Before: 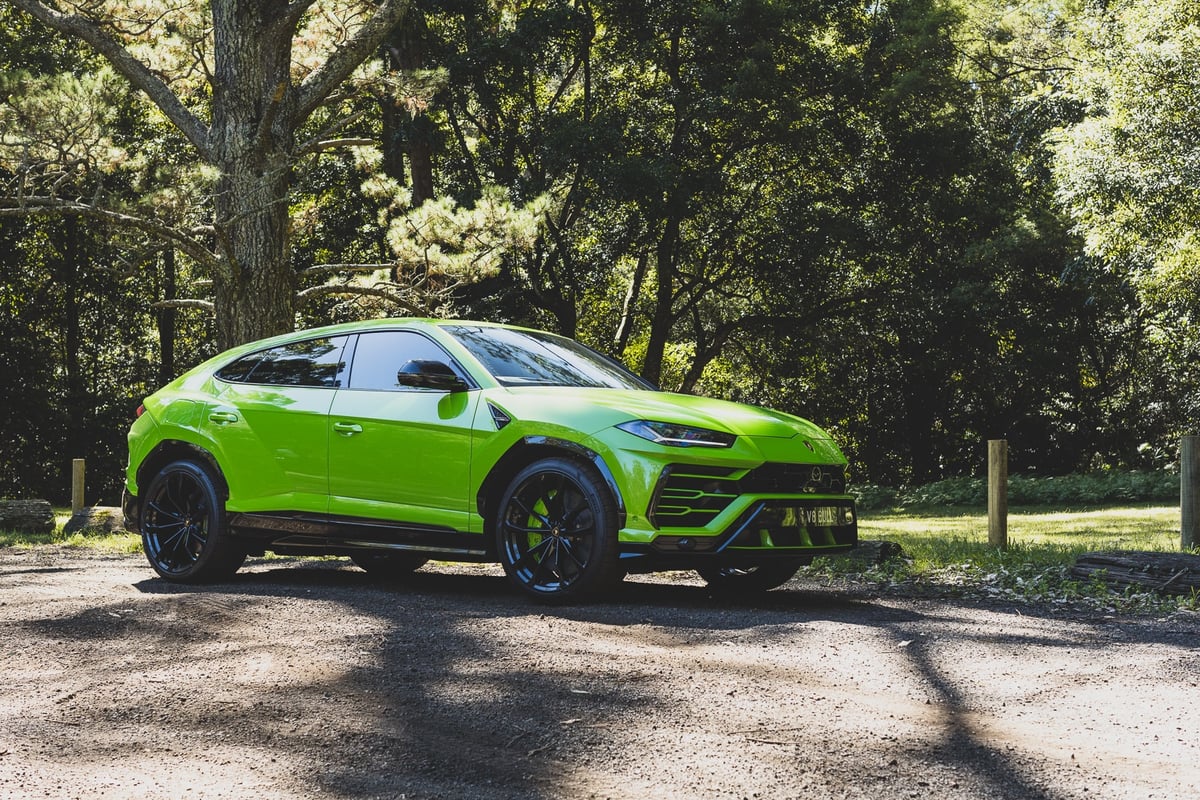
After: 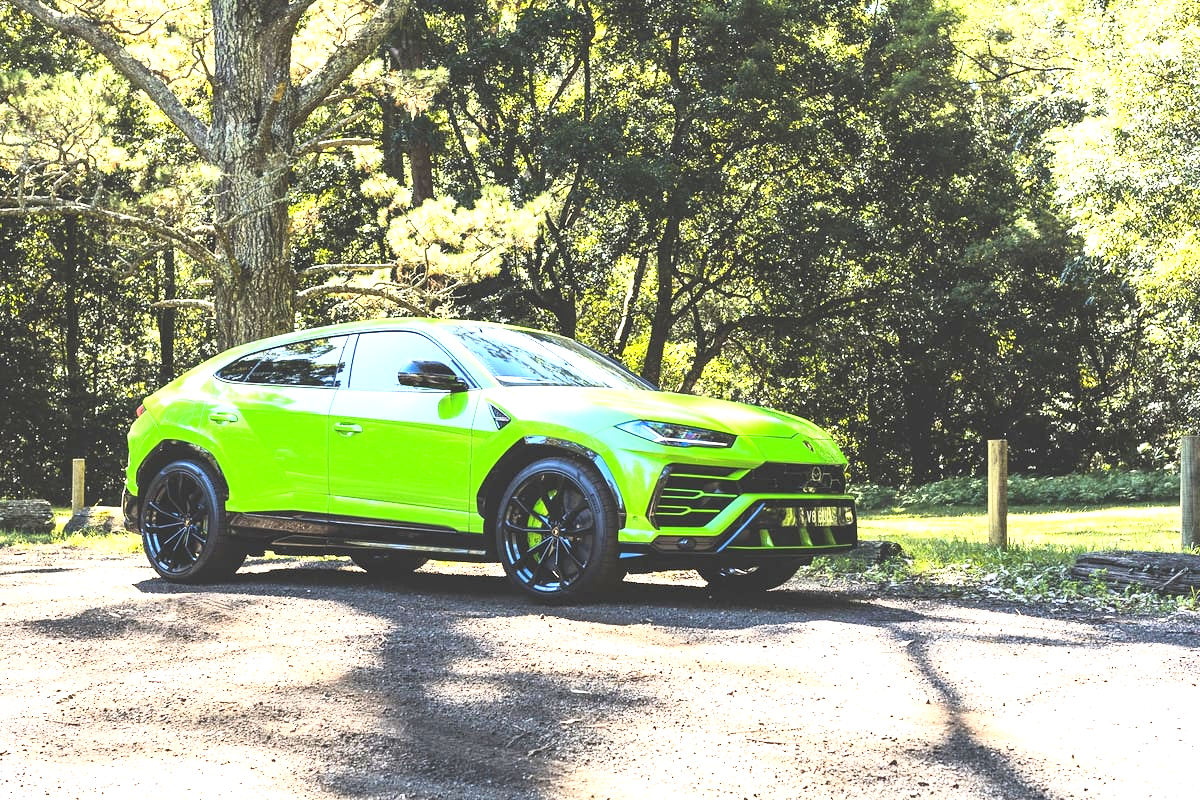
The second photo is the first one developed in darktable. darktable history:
base curve: curves: ch0 [(0, 0) (0.005, 0.002) (0.193, 0.295) (0.399, 0.664) (0.75, 0.928) (1, 1)]
exposure: black level correction 0, exposure 1.379 EV, compensate exposure bias true, compensate highlight preservation false
